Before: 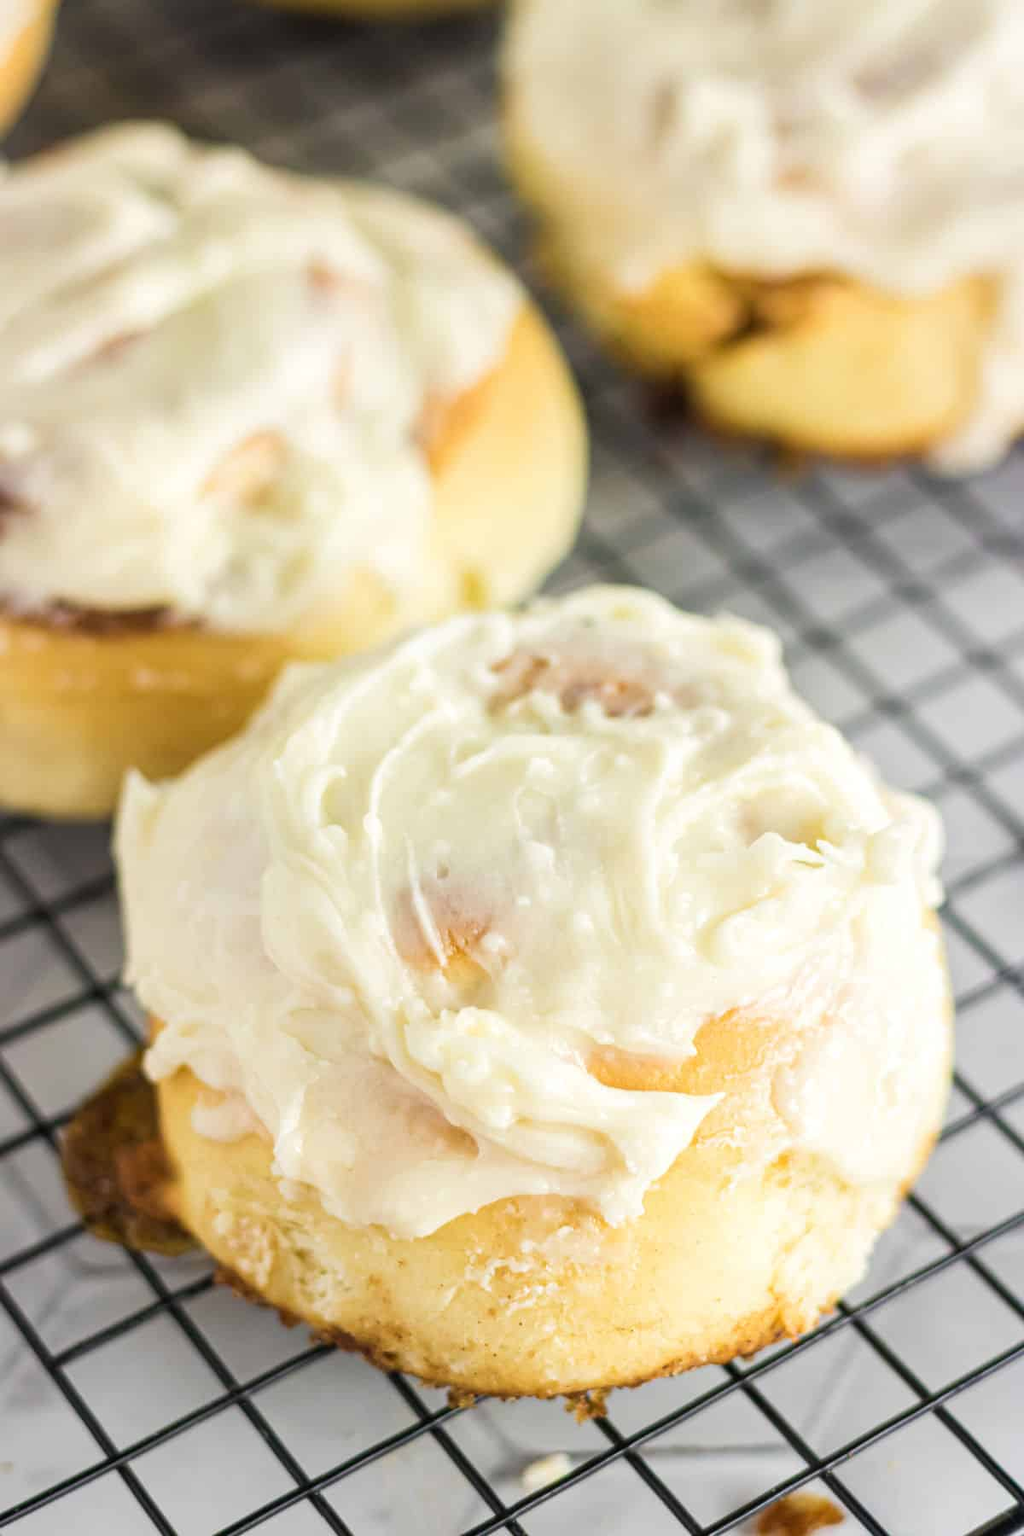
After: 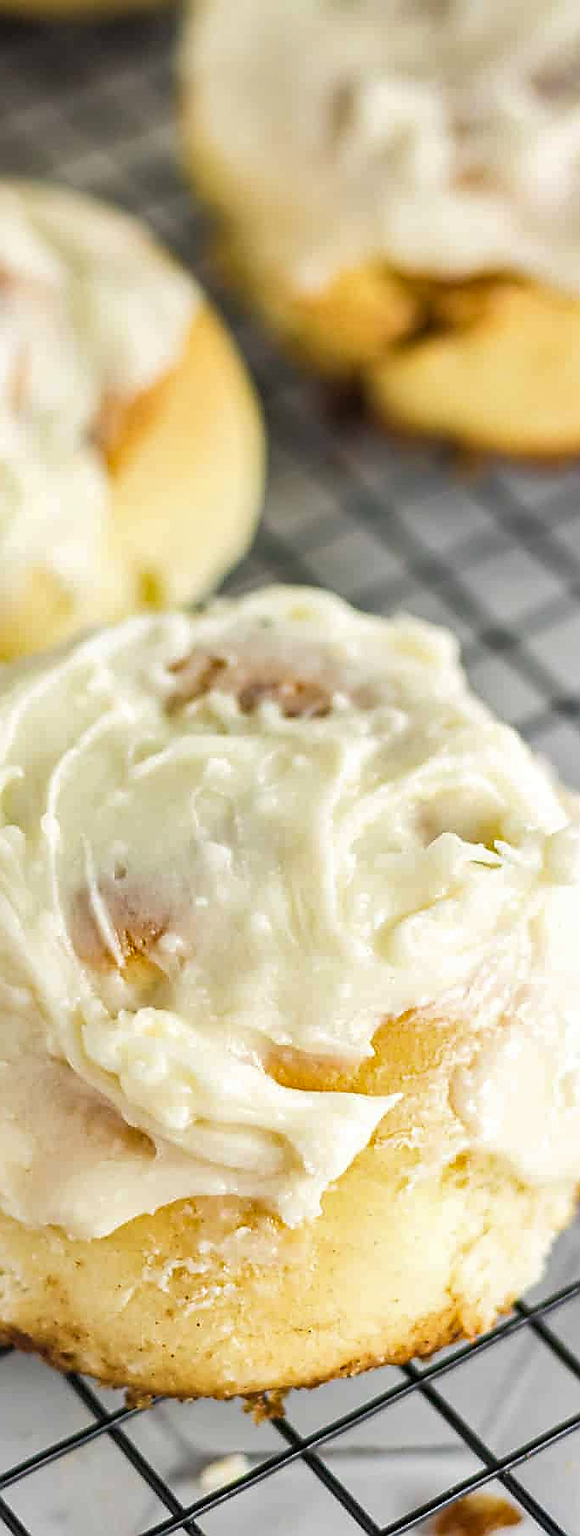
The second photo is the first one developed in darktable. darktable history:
crop: left 31.552%, top 0.023%, right 11.711%
sharpen: radius 1.406, amount 1.24, threshold 0.812
shadows and highlights: low approximation 0.01, soften with gaussian
